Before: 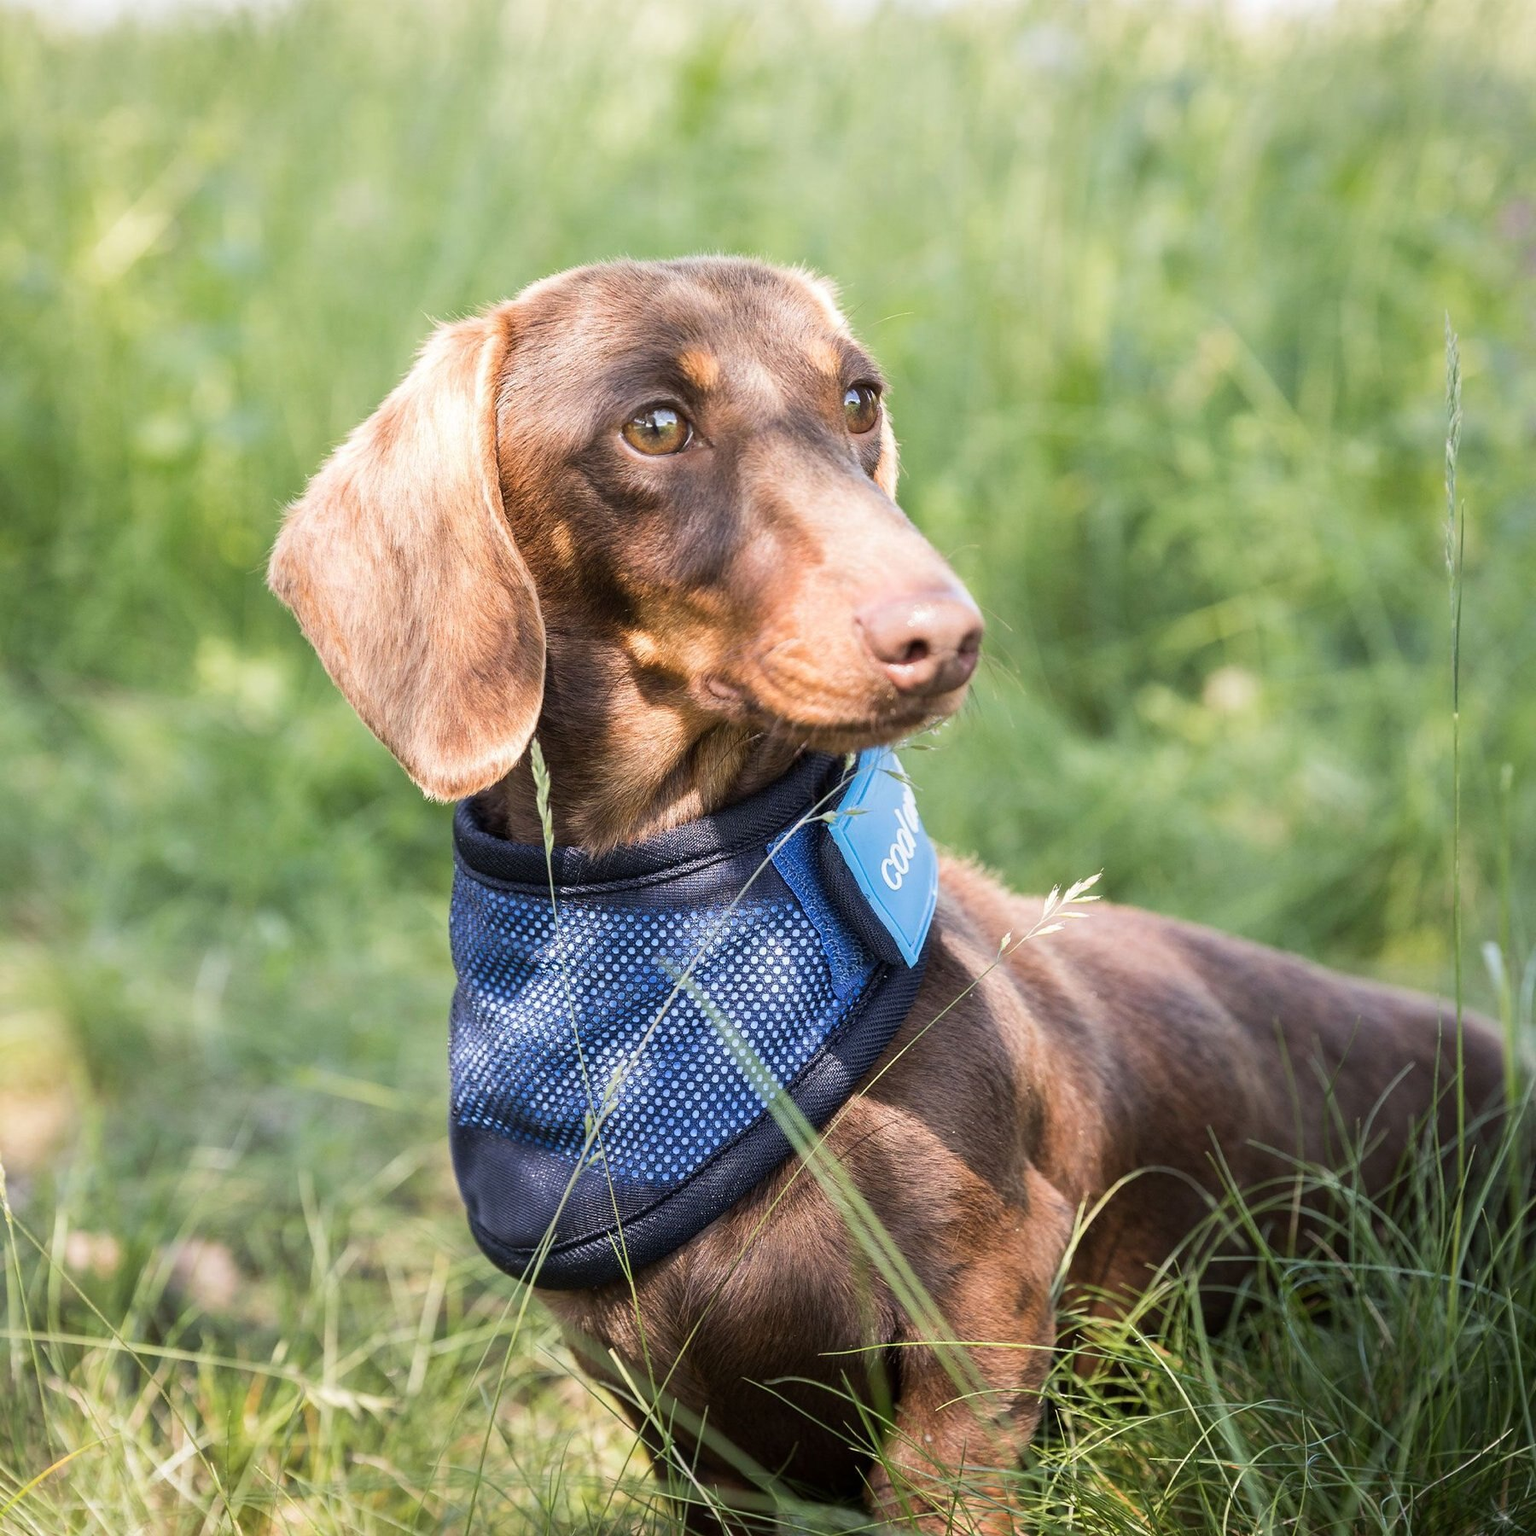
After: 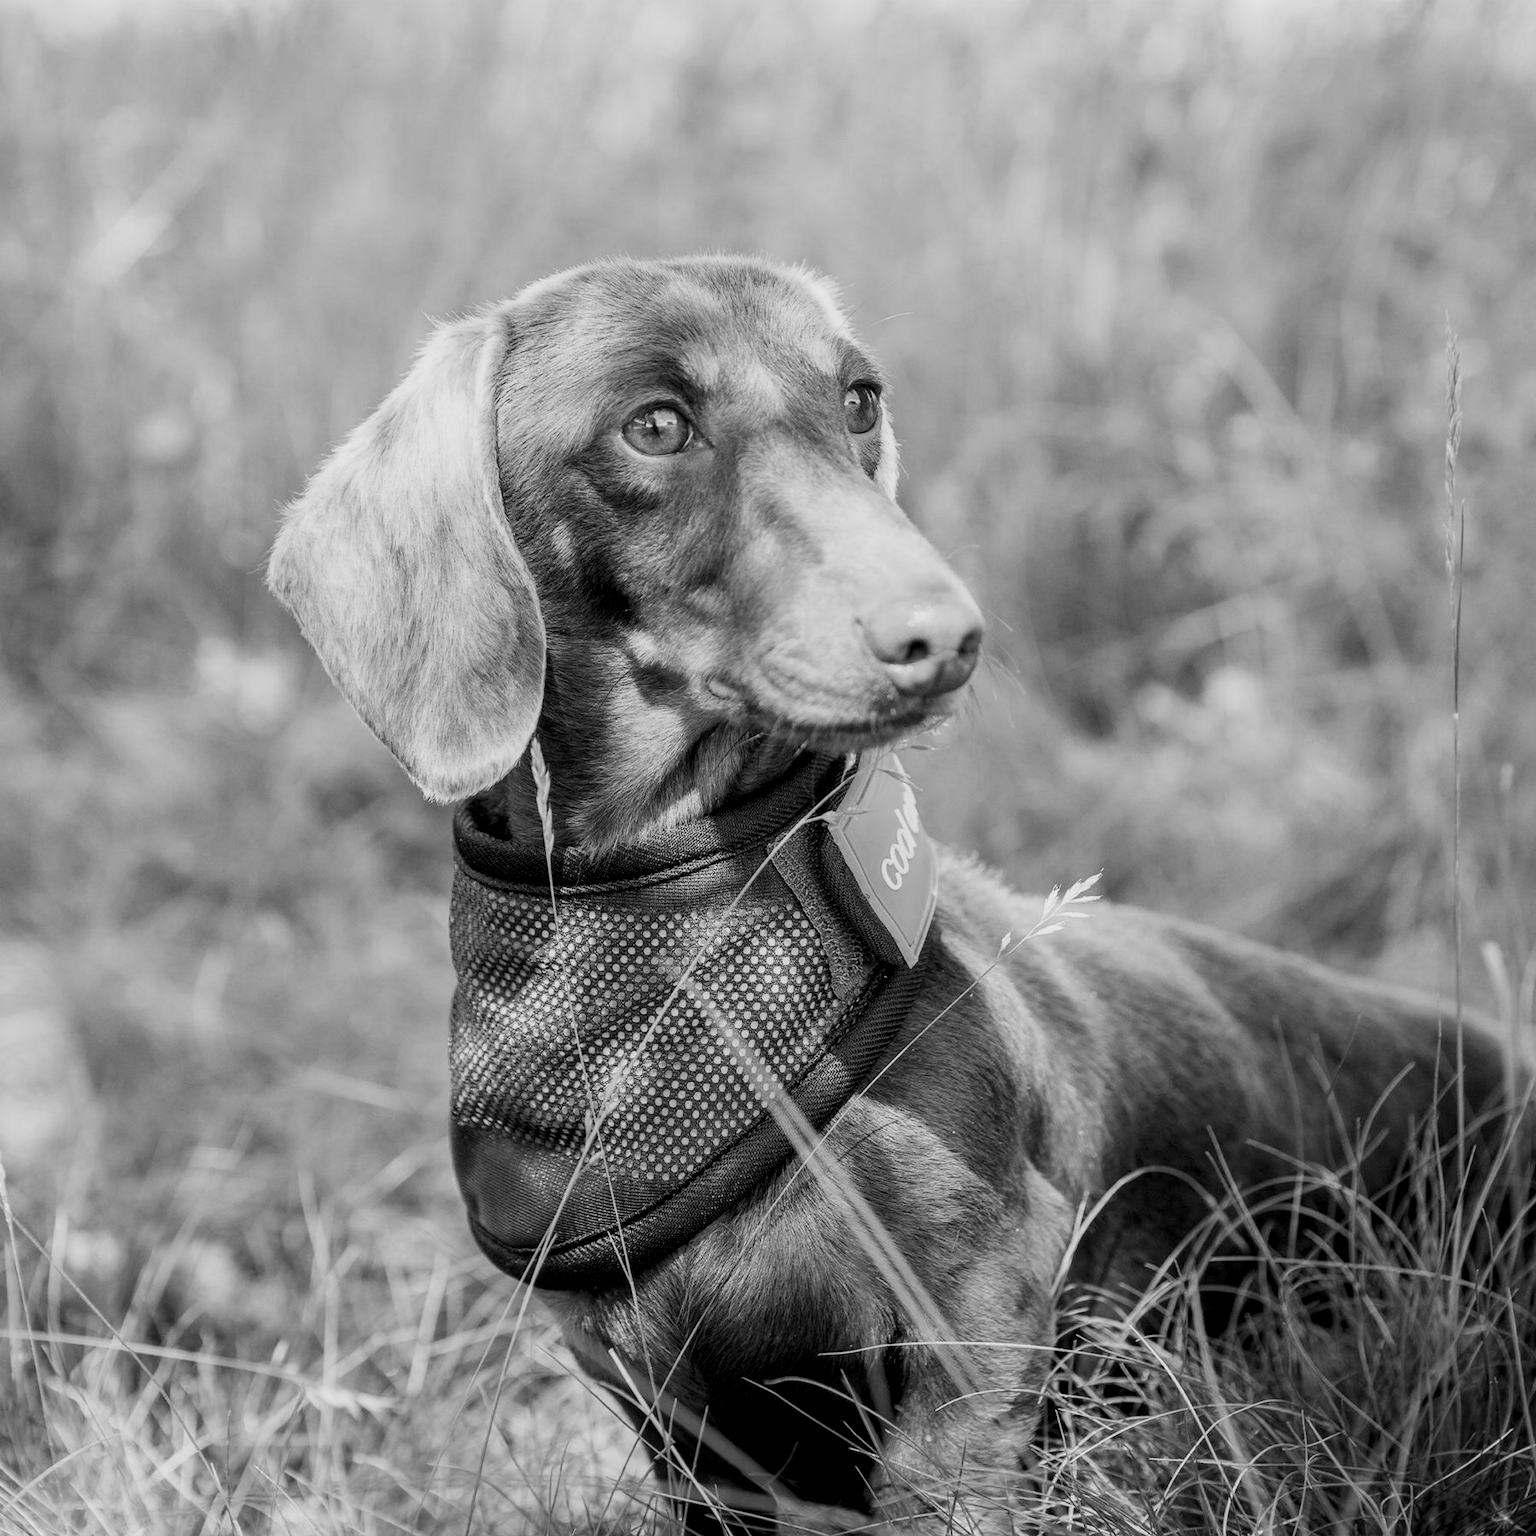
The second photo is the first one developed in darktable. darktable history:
monochrome: on, module defaults
local contrast: on, module defaults
filmic rgb: white relative exposure 3.8 EV, hardness 4.35
